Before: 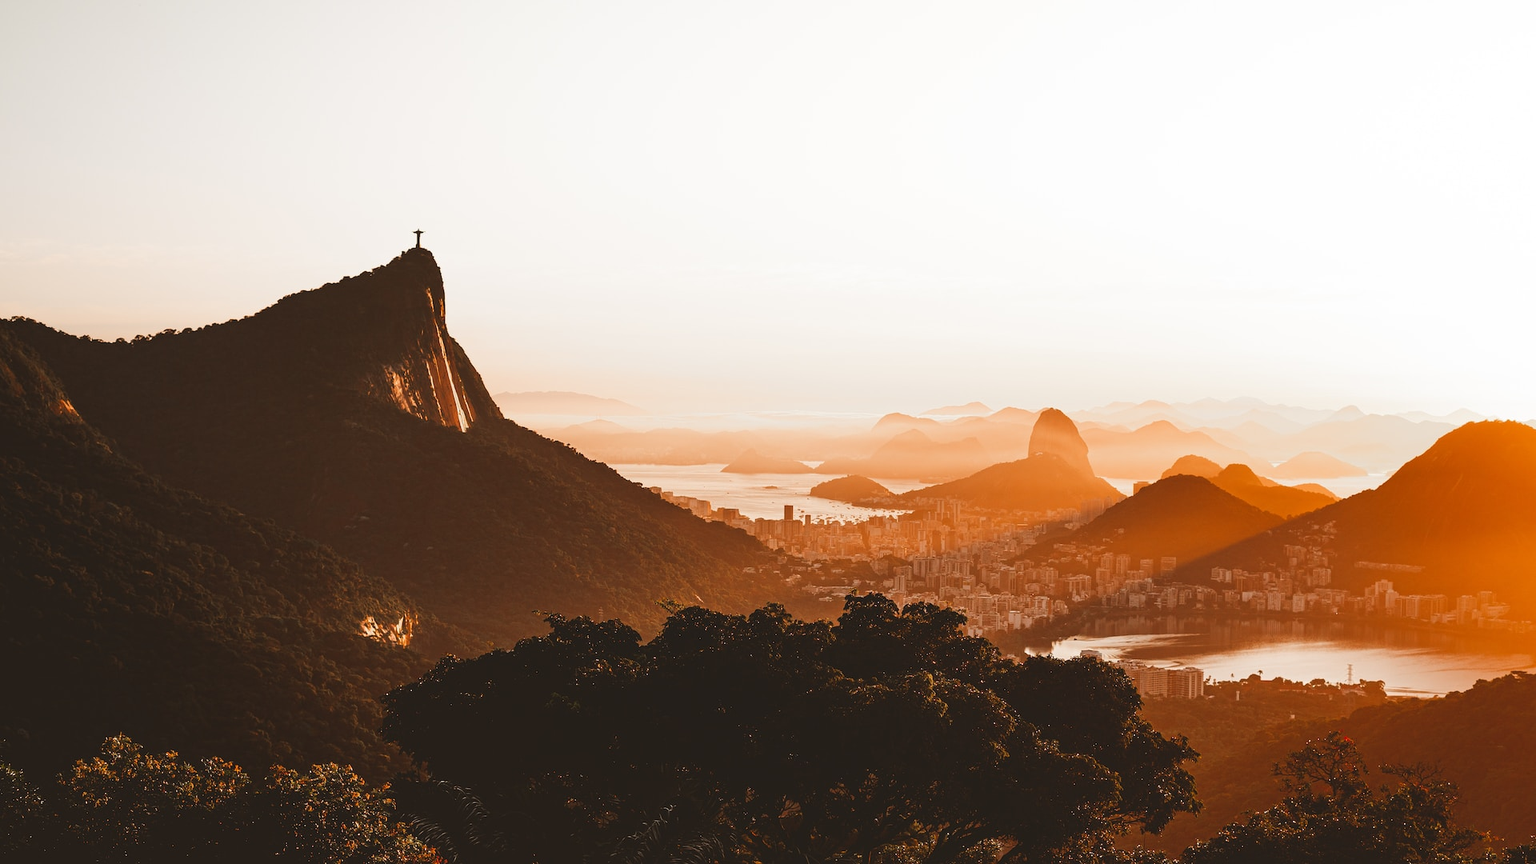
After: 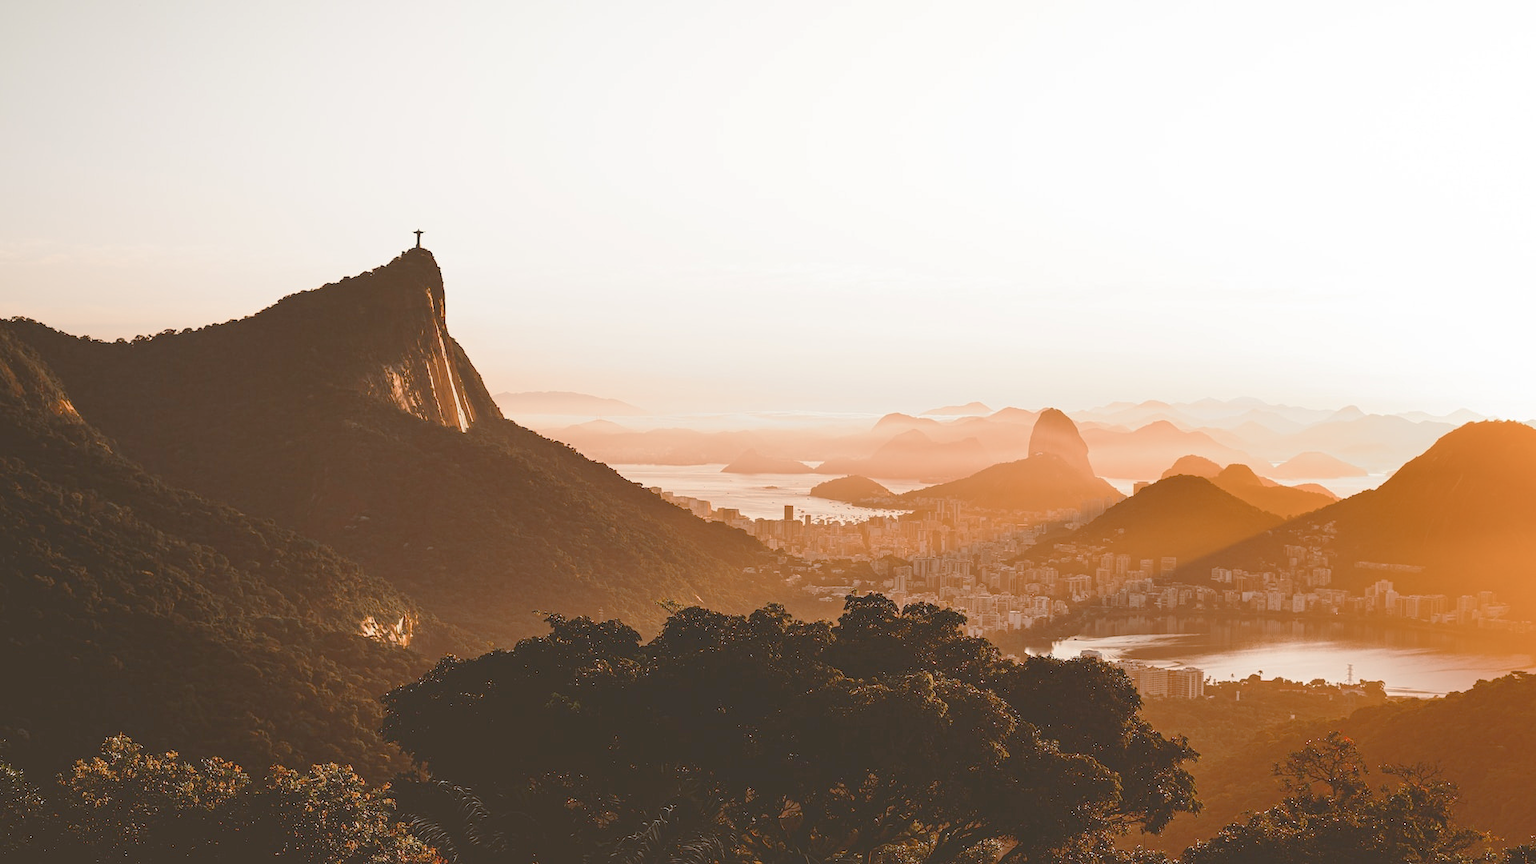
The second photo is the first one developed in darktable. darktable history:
tone curve: curves: ch0 [(0, 0) (0.004, 0.008) (0.077, 0.156) (0.169, 0.29) (0.774, 0.774) (1, 1)], preserve colors none
tone equalizer: on, module defaults
